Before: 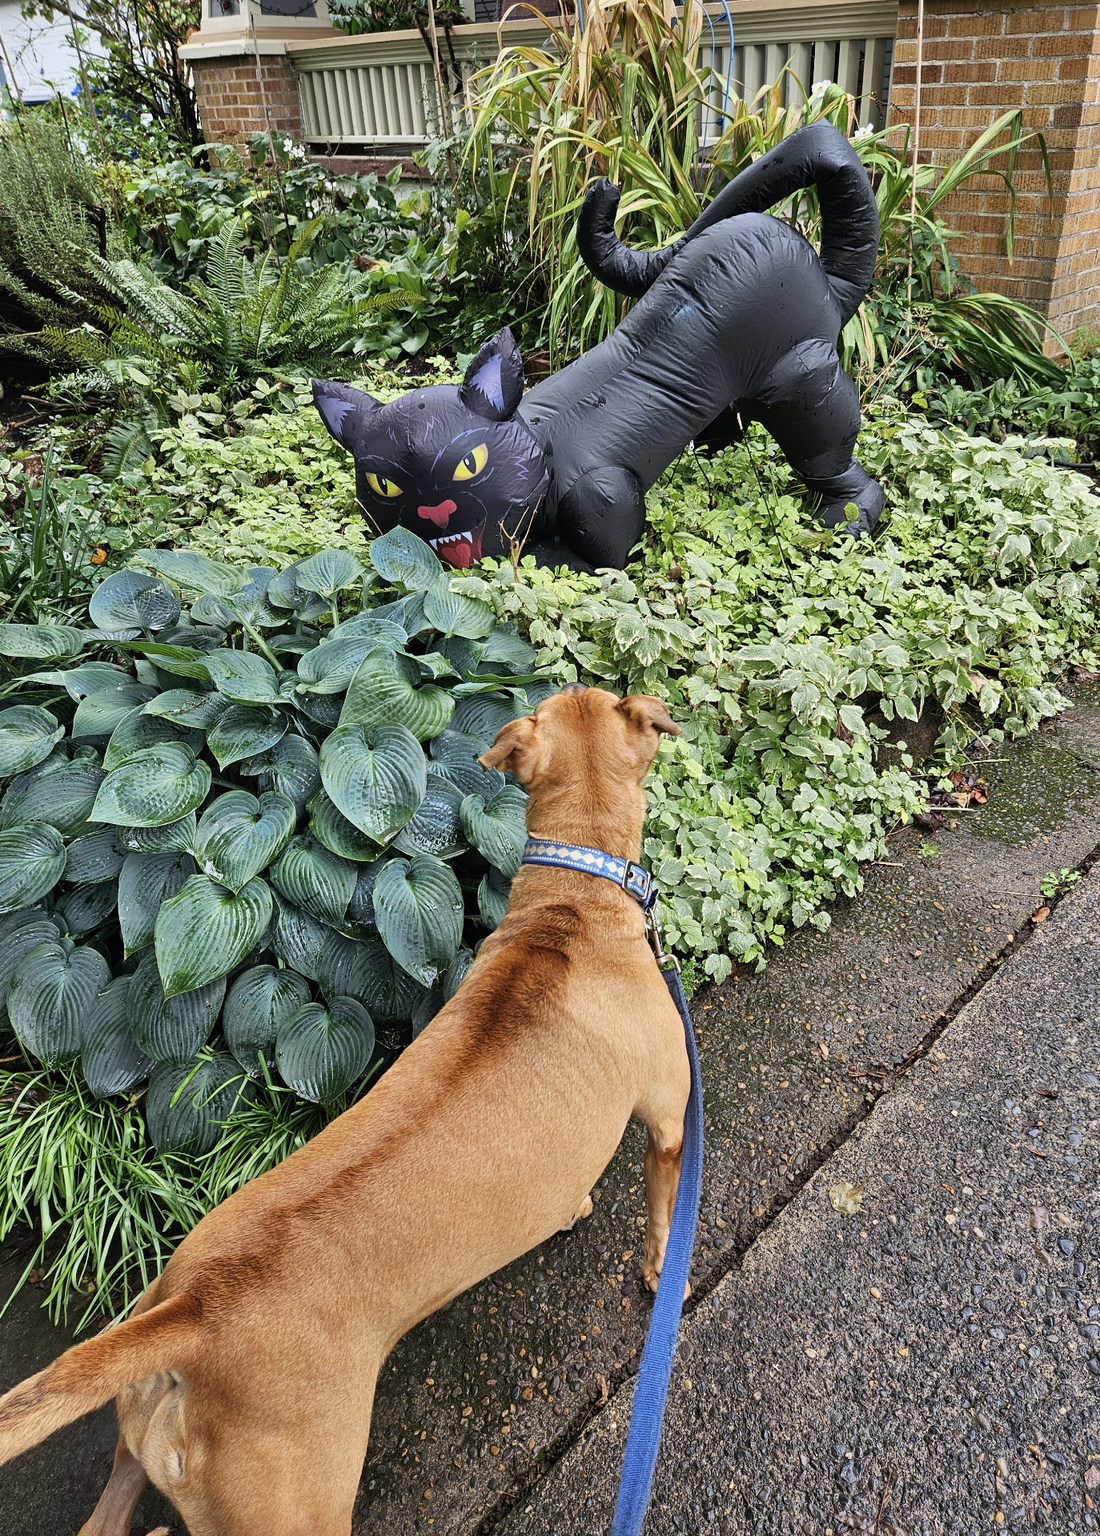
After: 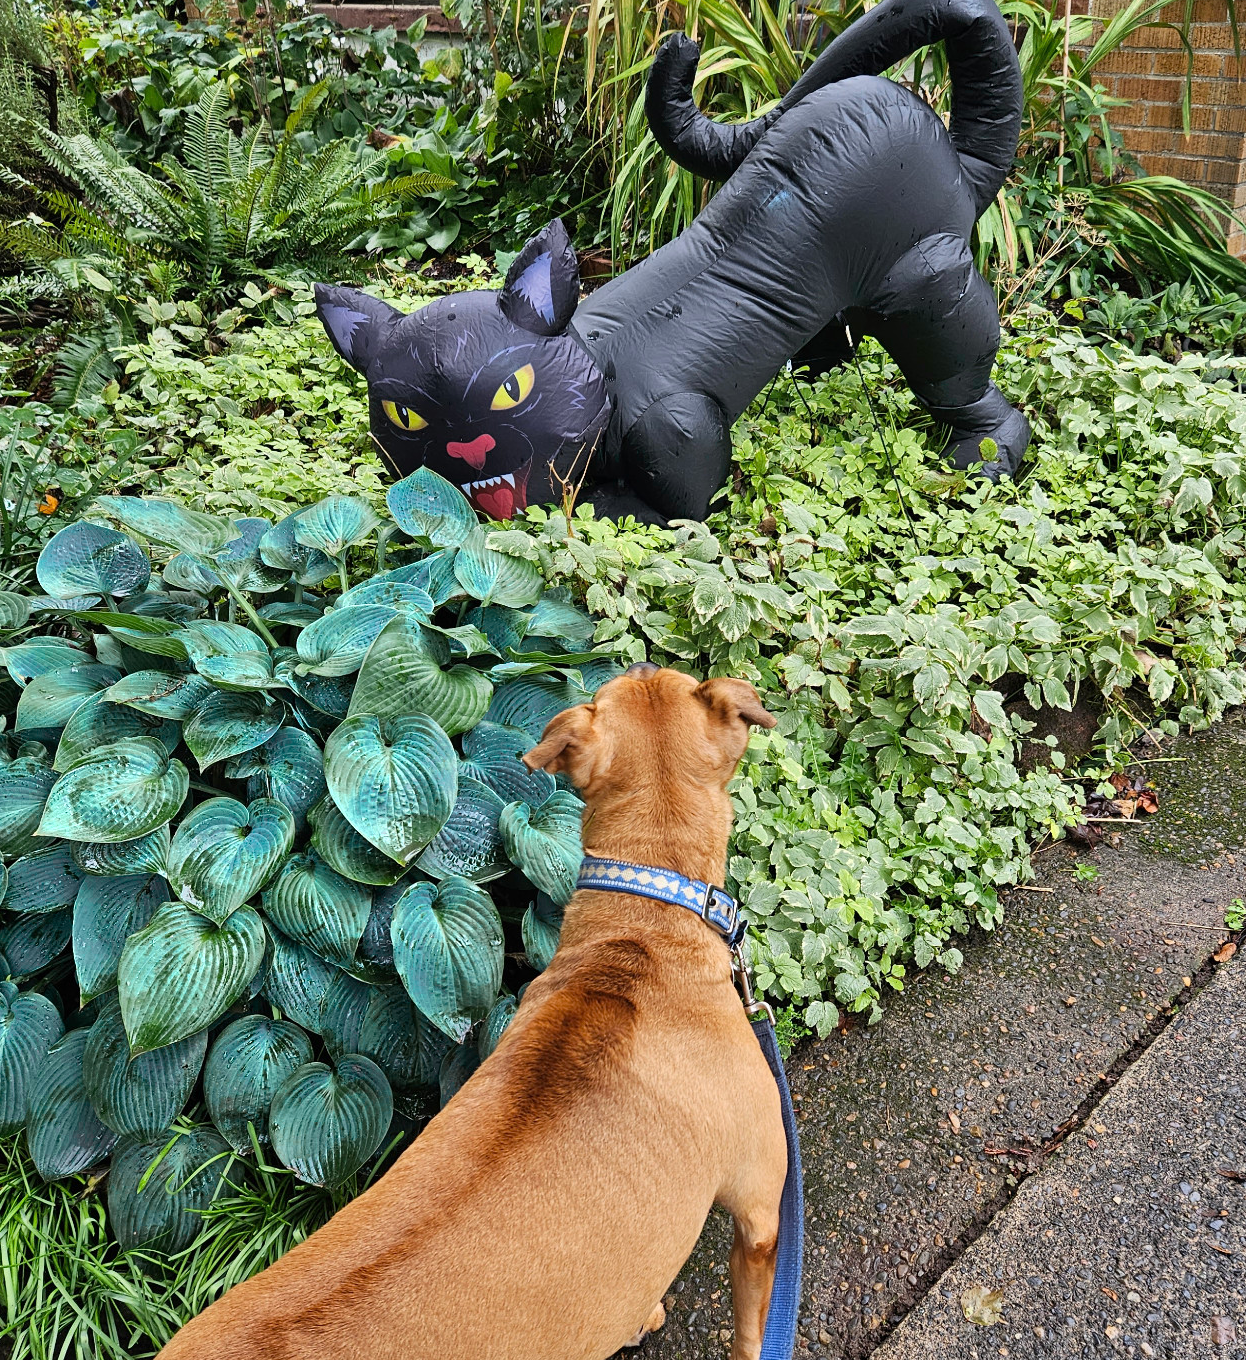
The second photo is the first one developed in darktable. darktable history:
color zones: curves: ch0 [(0.25, 0.5) (0.423, 0.5) (0.443, 0.5) (0.521, 0.756) (0.568, 0.5) (0.576, 0.5) (0.75, 0.5)]; ch1 [(0.25, 0.5) (0.423, 0.5) (0.443, 0.5) (0.539, 0.873) (0.624, 0.565) (0.631, 0.5) (0.75, 0.5)]
crop: left 5.517%, top 9.957%, right 3.755%, bottom 19.088%
